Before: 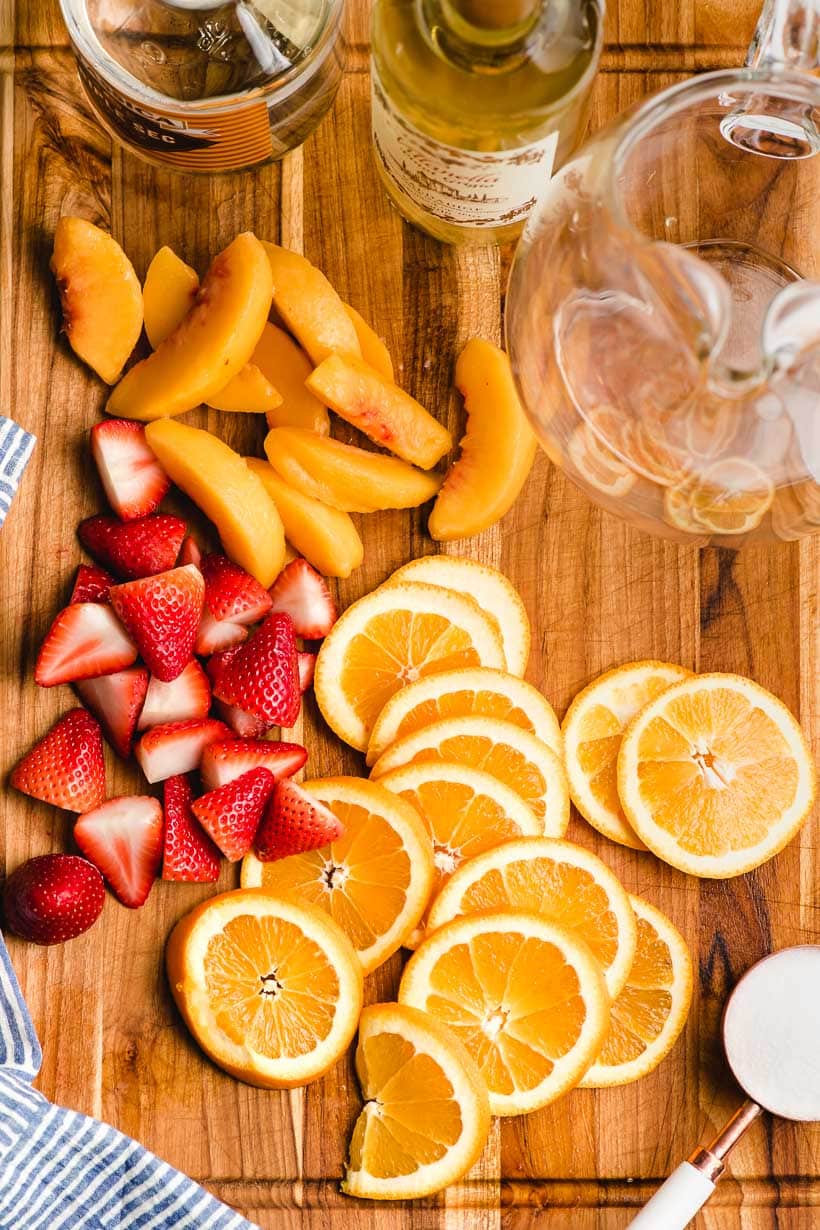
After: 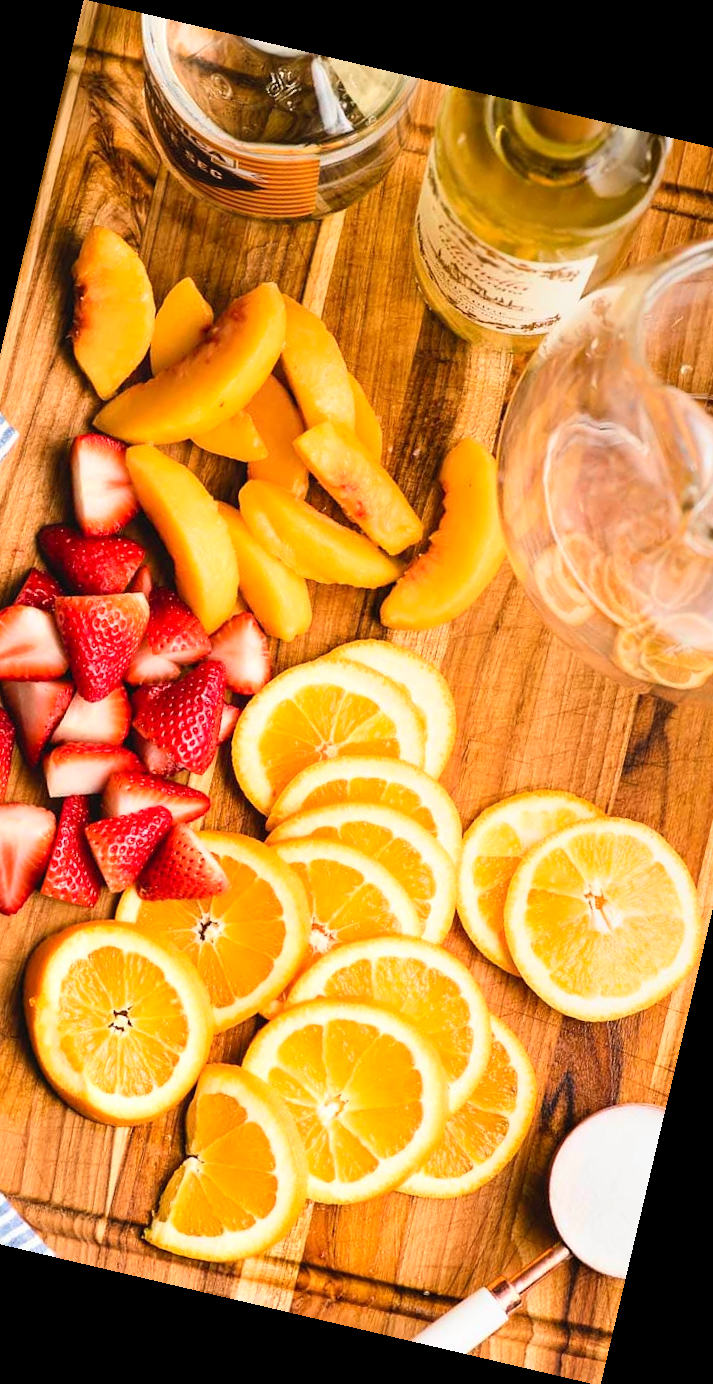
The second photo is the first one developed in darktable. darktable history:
exposure: compensate highlight preservation false
rotate and perspective: rotation 13.27°, automatic cropping off
crop and rotate: left 18.442%, right 15.508%
contrast brightness saturation: contrast 0.2, brightness 0.15, saturation 0.14
